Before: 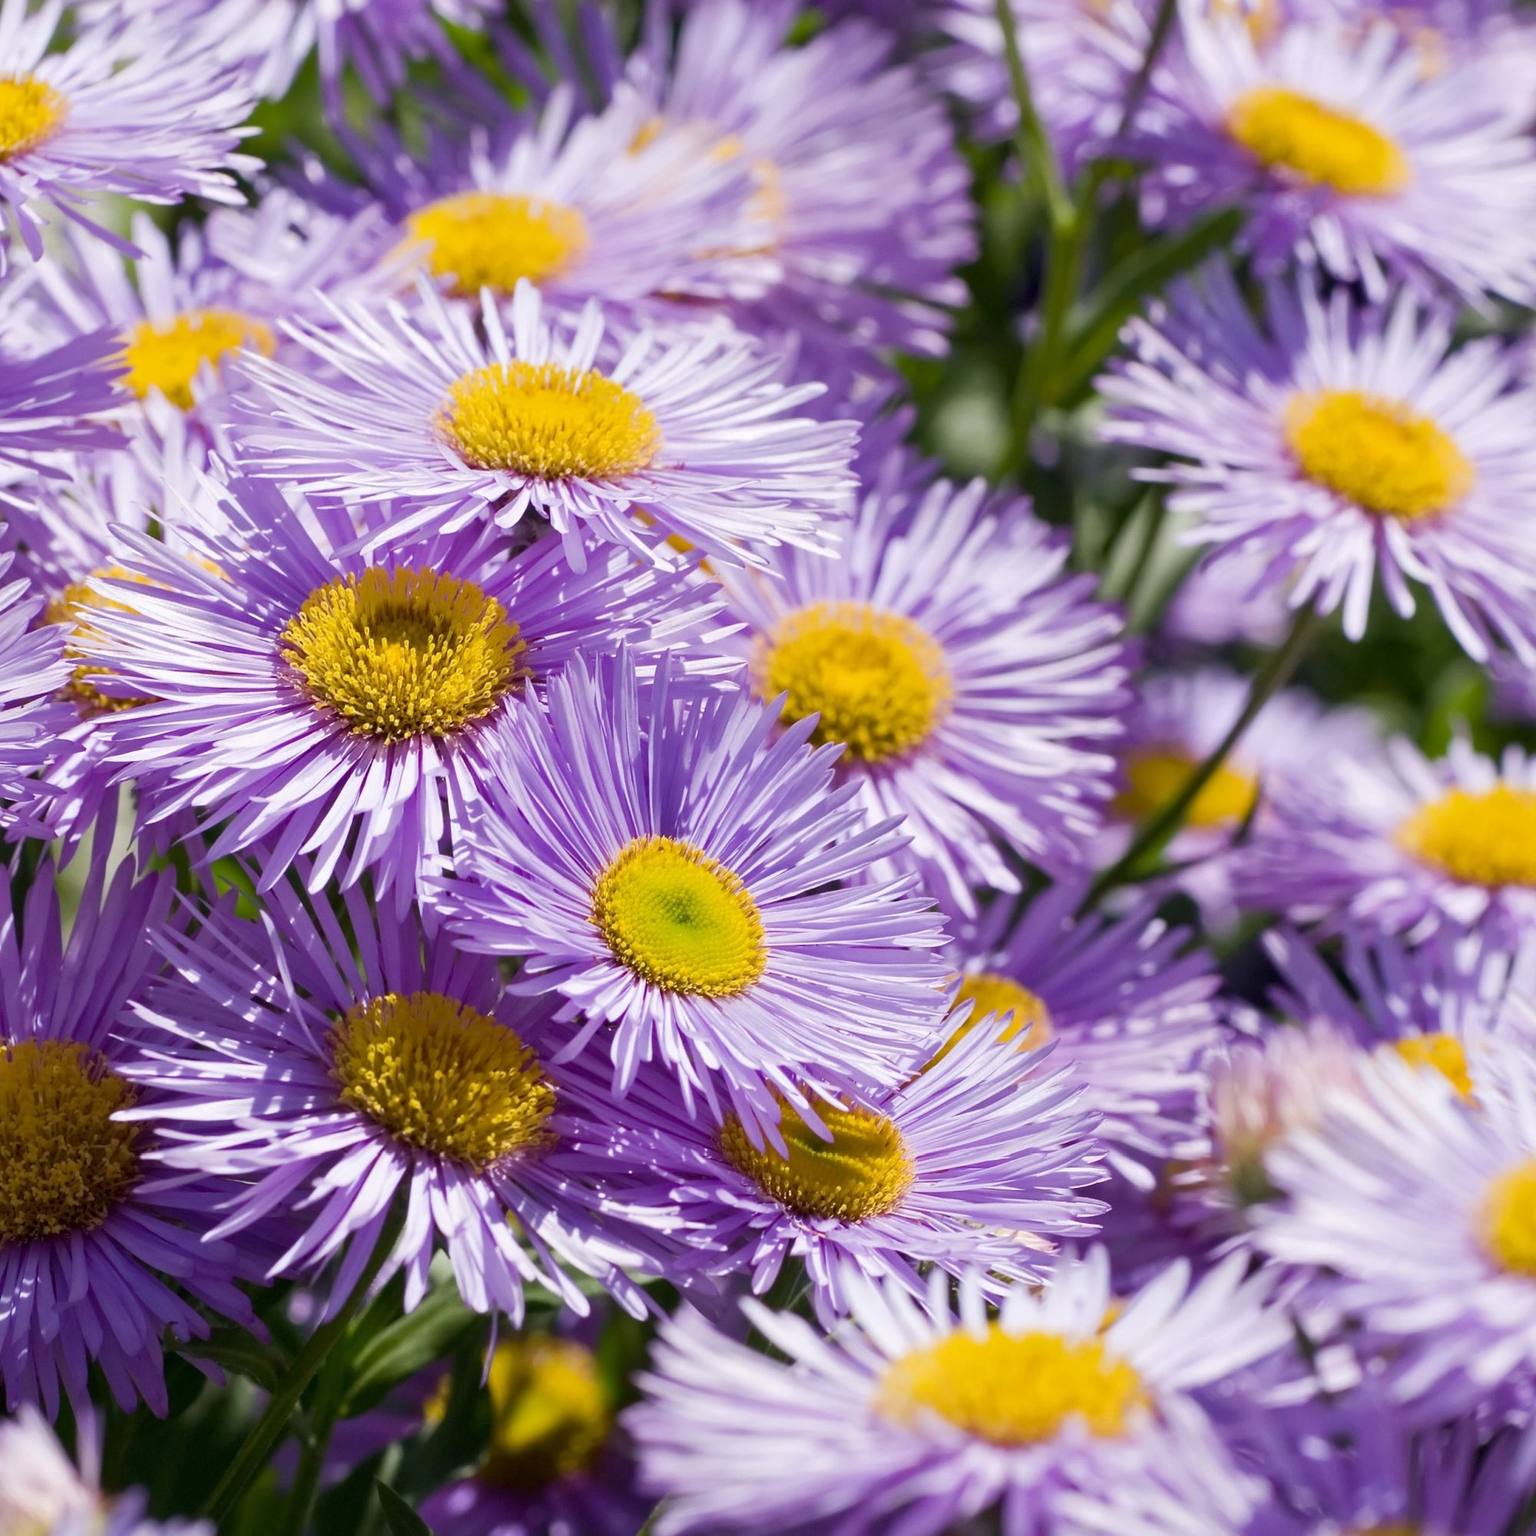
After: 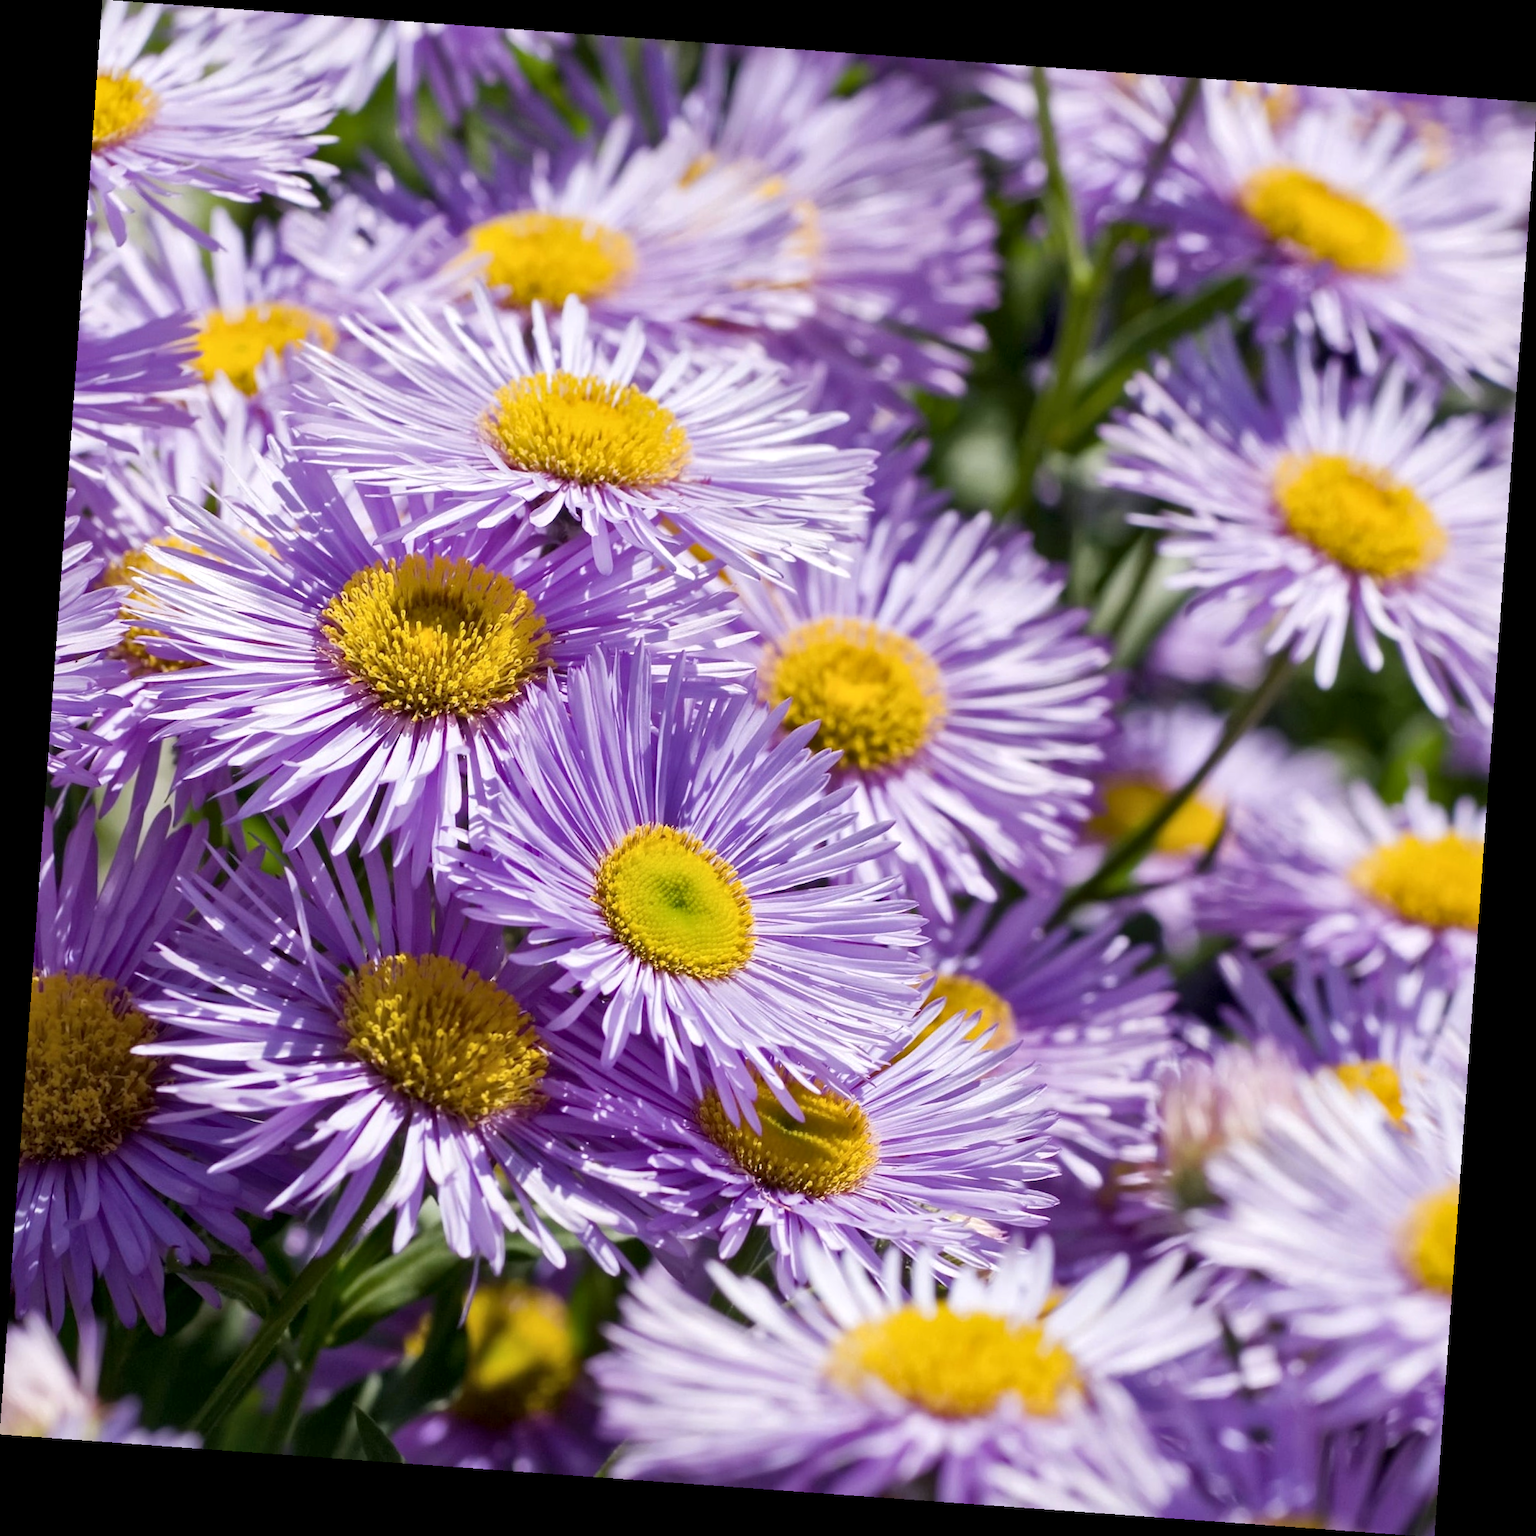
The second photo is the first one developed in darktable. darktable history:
rotate and perspective: rotation 4.1°, automatic cropping off
local contrast: mode bilateral grid, contrast 20, coarseness 50, detail 130%, midtone range 0.2
